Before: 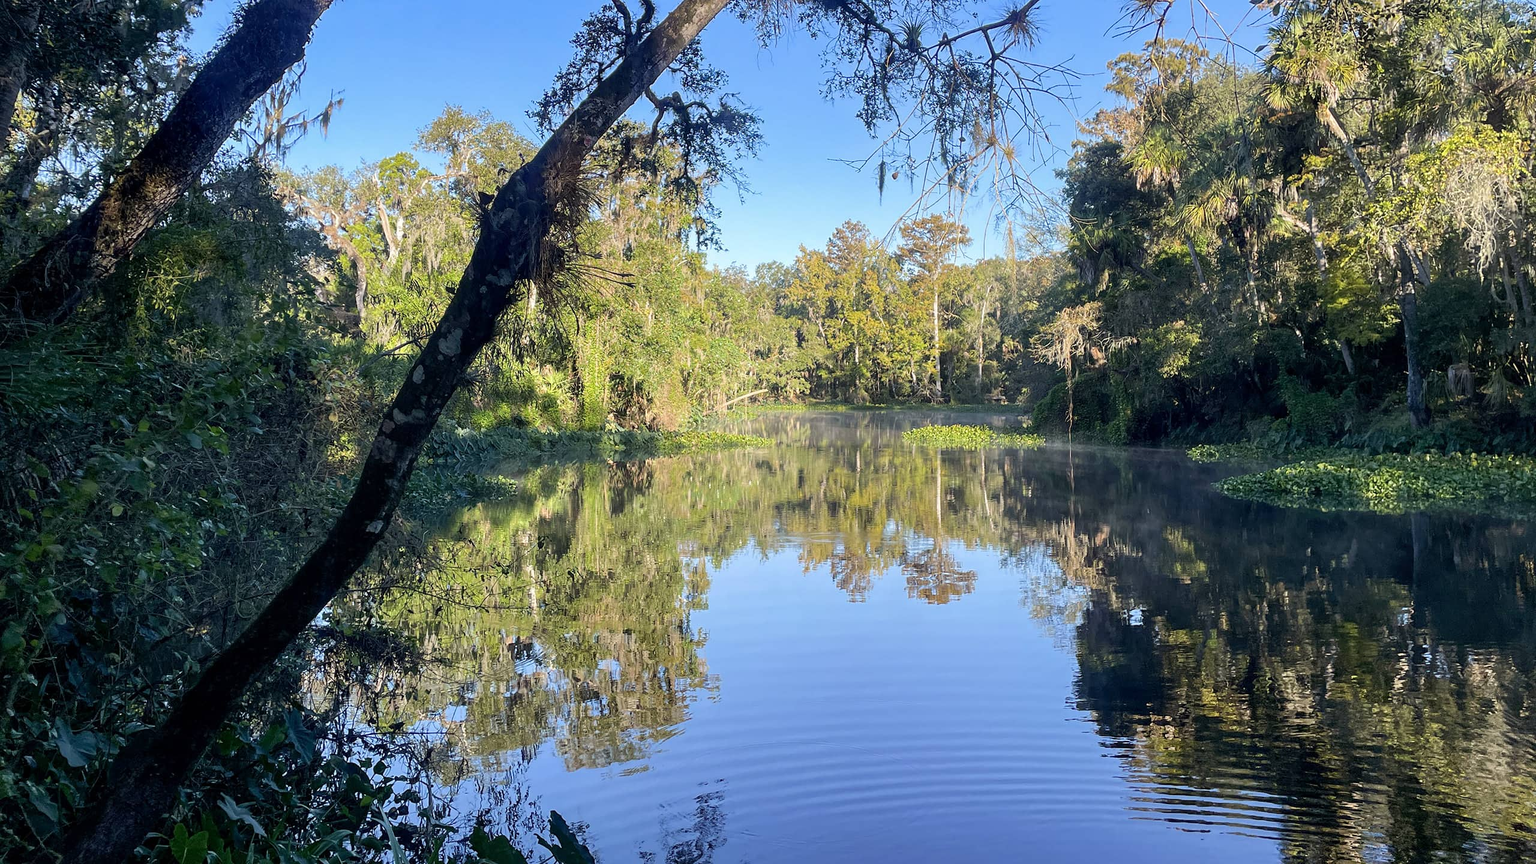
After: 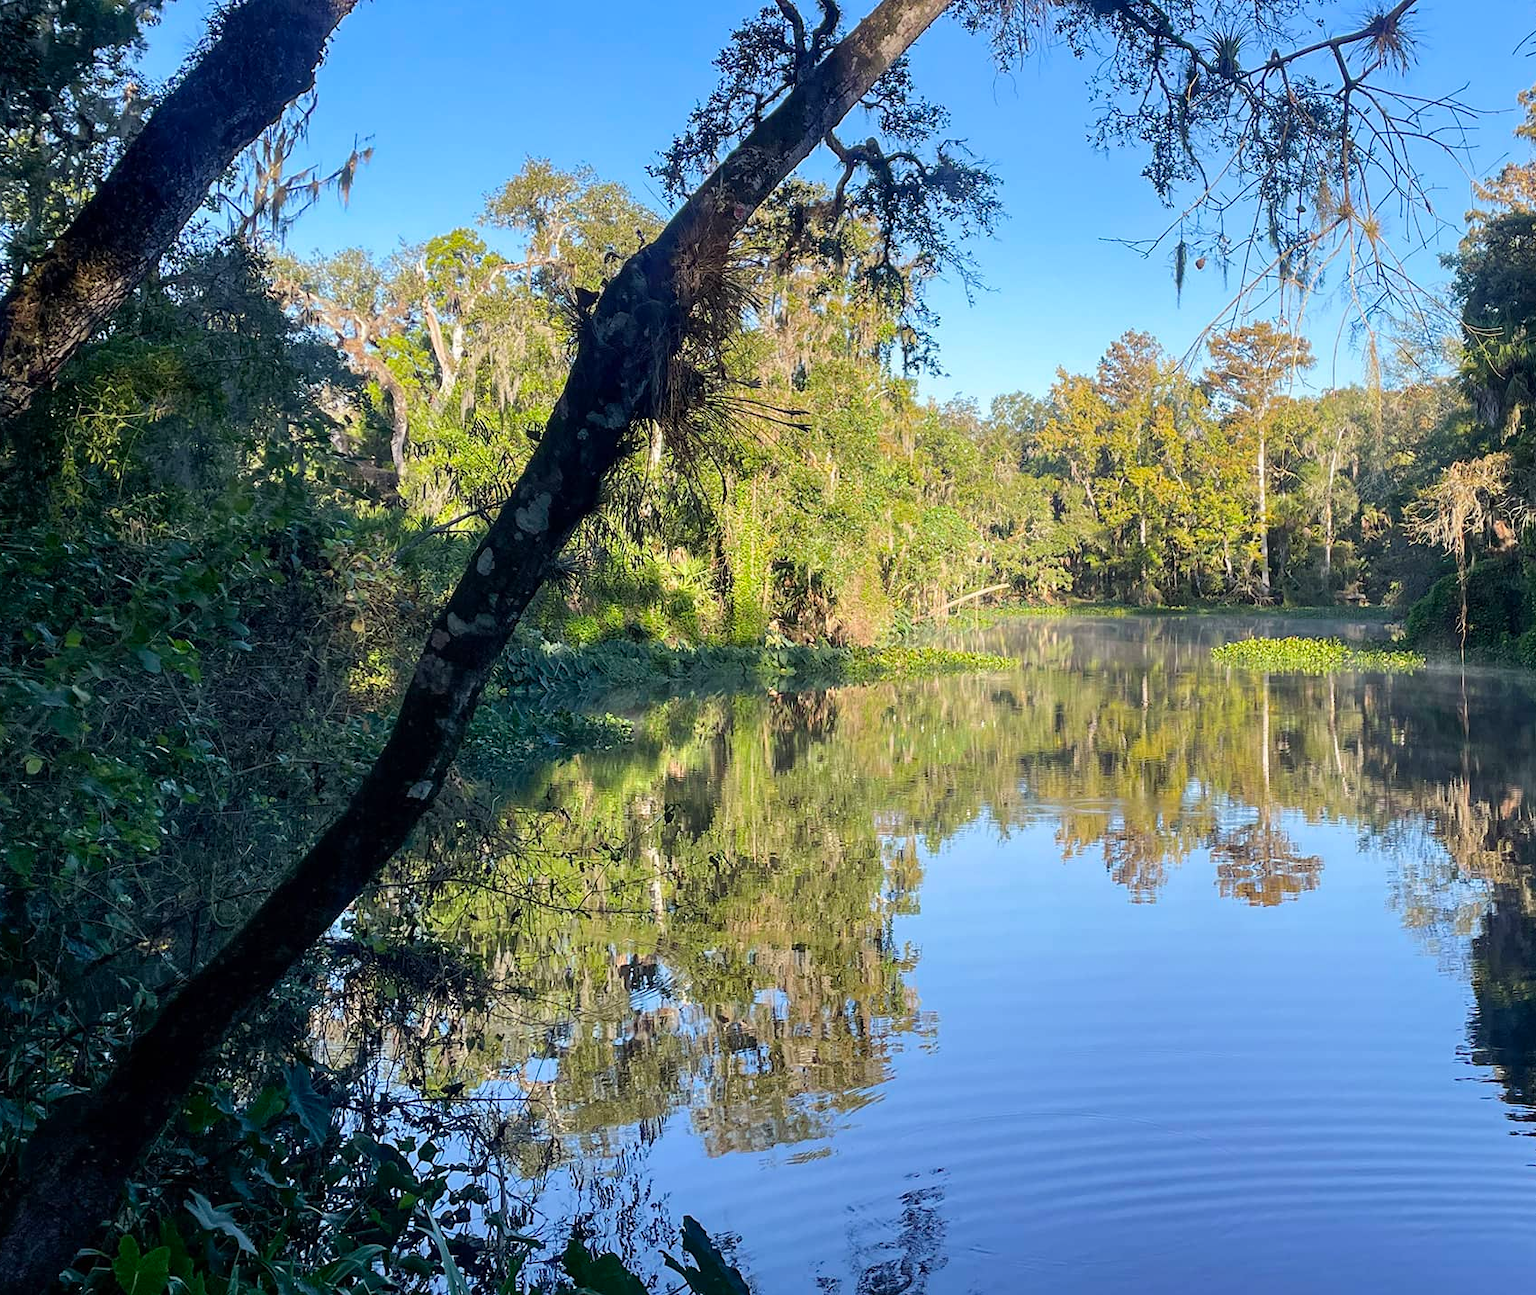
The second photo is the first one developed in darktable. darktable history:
crop and rotate: left 6.193%, right 27.12%
